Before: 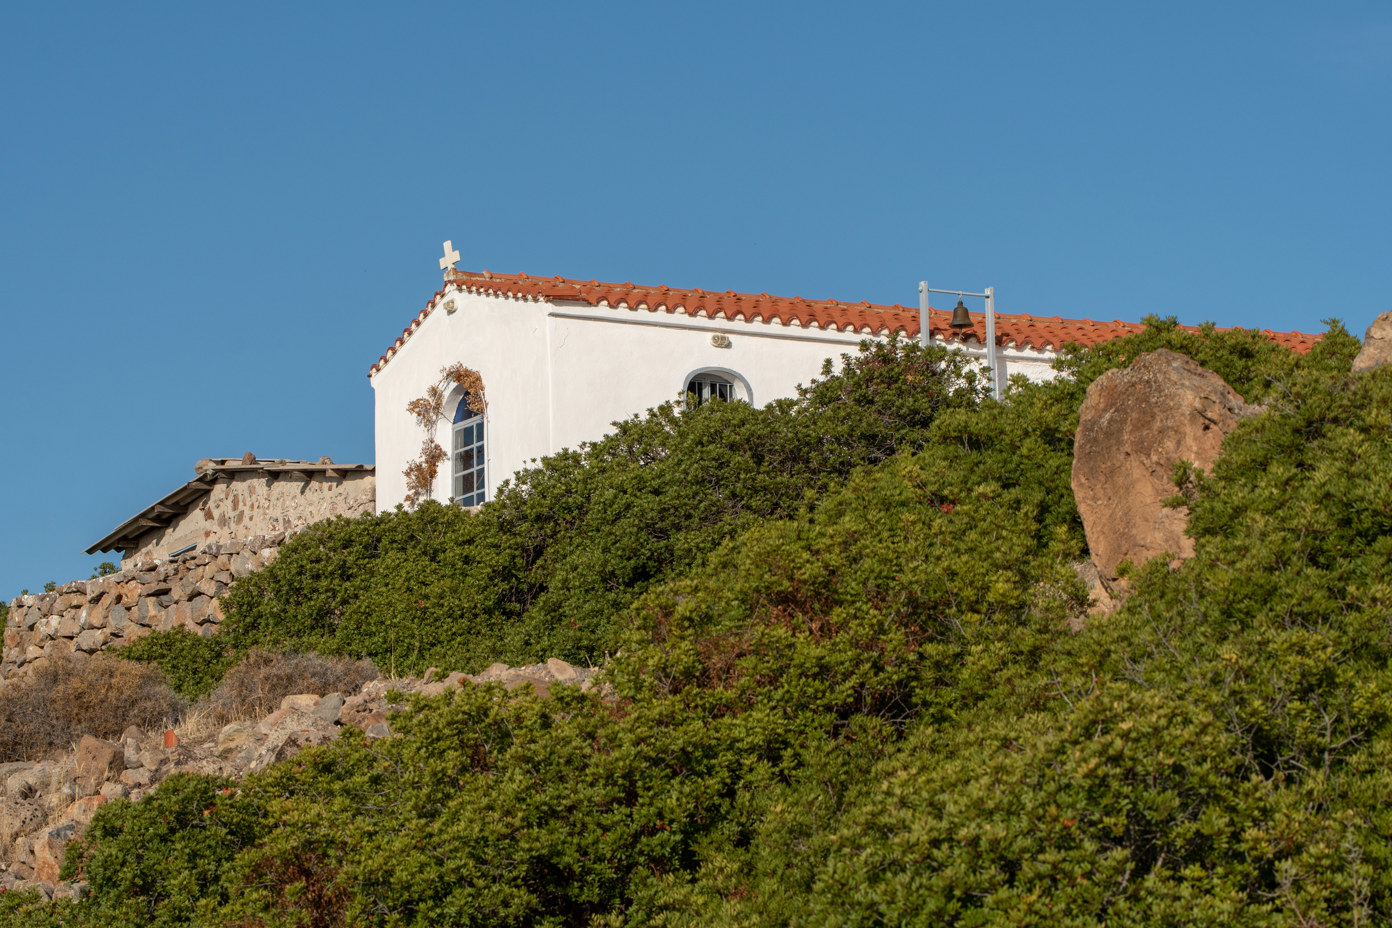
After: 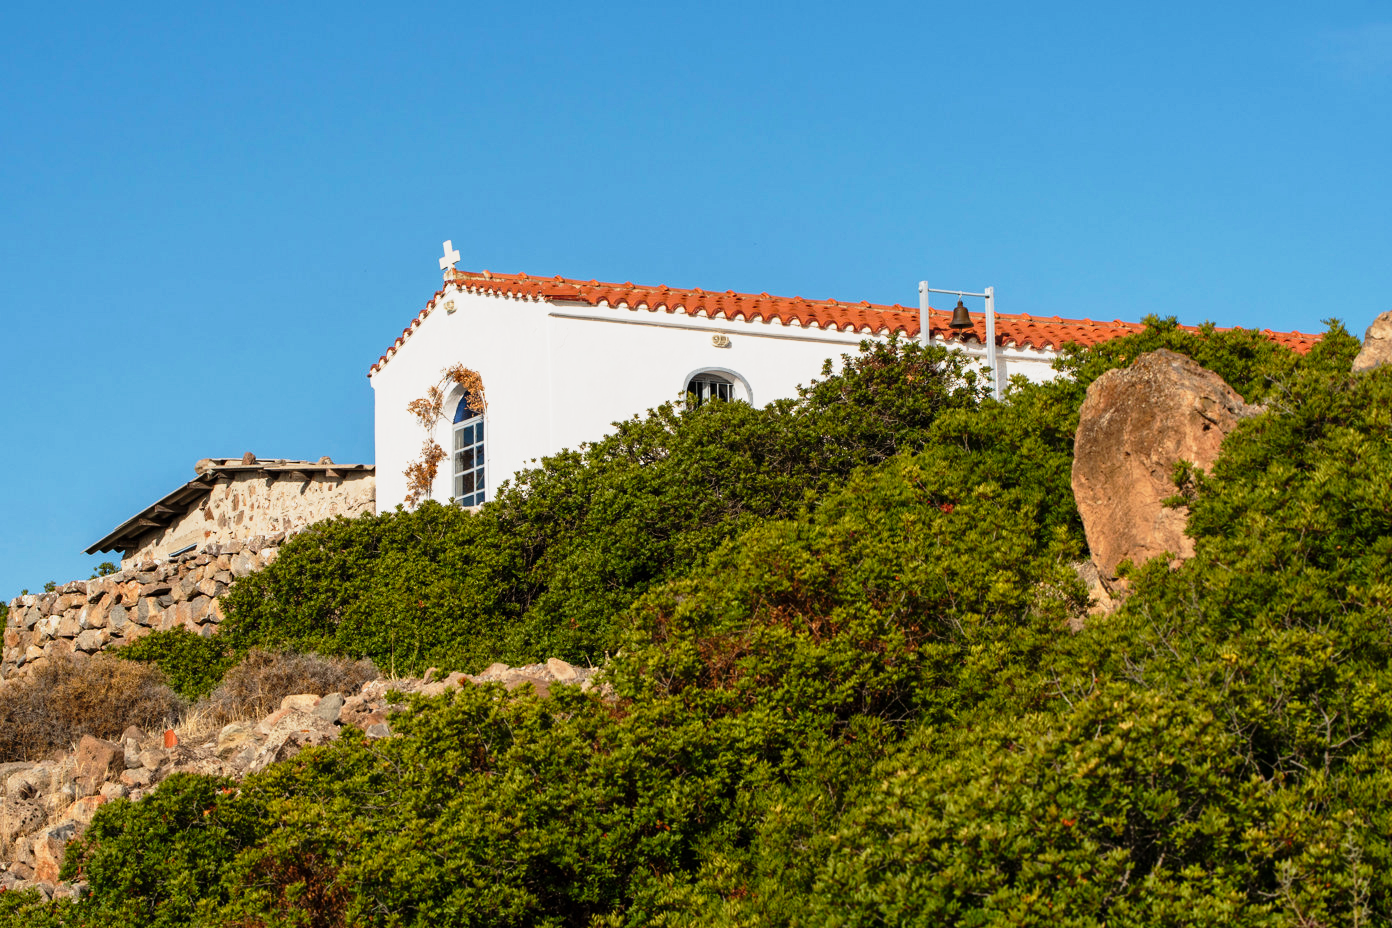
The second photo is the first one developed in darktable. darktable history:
tone curve: curves: ch0 [(0, 0) (0.046, 0.031) (0.163, 0.114) (0.391, 0.432) (0.488, 0.561) (0.695, 0.839) (0.785, 0.904) (1, 0.965)]; ch1 [(0, 0) (0.248, 0.252) (0.427, 0.412) (0.482, 0.462) (0.499, 0.499) (0.518, 0.518) (0.535, 0.577) (0.585, 0.623) (0.679, 0.743) (0.788, 0.809) (1, 1)]; ch2 [(0, 0) (0.313, 0.262) (0.427, 0.417) (0.473, 0.47) (0.503, 0.503) (0.523, 0.515) (0.557, 0.596) (0.598, 0.646) (0.708, 0.771) (1, 1)], preserve colors none
